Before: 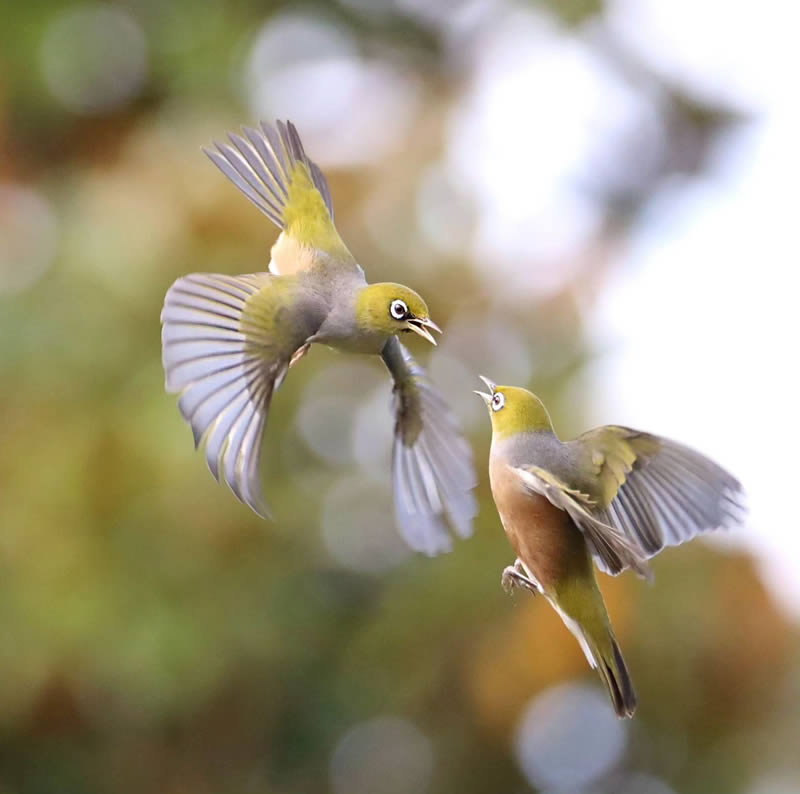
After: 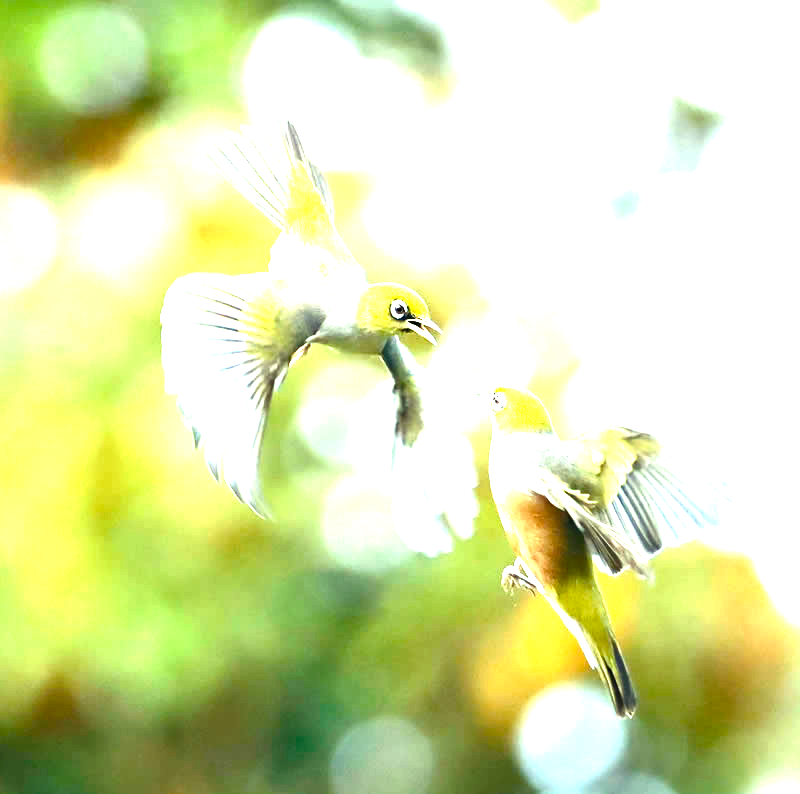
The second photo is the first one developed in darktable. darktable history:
color balance rgb: shadows lift › luminance -7.7%, shadows lift › chroma 2.13%, shadows lift › hue 165.27°, power › luminance -7.77%, power › chroma 1.1%, power › hue 215.88°, highlights gain › luminance 15.15%, highlights gain › chroma 7%, highlights gain › hue 125.57°, global offset › luminance -0.33%, global offset › chroma 0.11%, global offset › hue 165.27°, perceptual saturation grading › global saturation 24.42%, perceptual saturation grading › highlights -24.42%, perceptual saturation grading › mid-tones 24.42%, perceptual saturation grading › shadows 40%, perceptual brilliance grading › global brilliance -5%, perceptual brilliance grading › highlights 24.42%, perceptual brilliance grading › mid-tones 7%, perceptual brilliance grading › shadows -5%
exposure: black level correction -0.002, exposure 1.35 EV, compensate highlight preservation false
